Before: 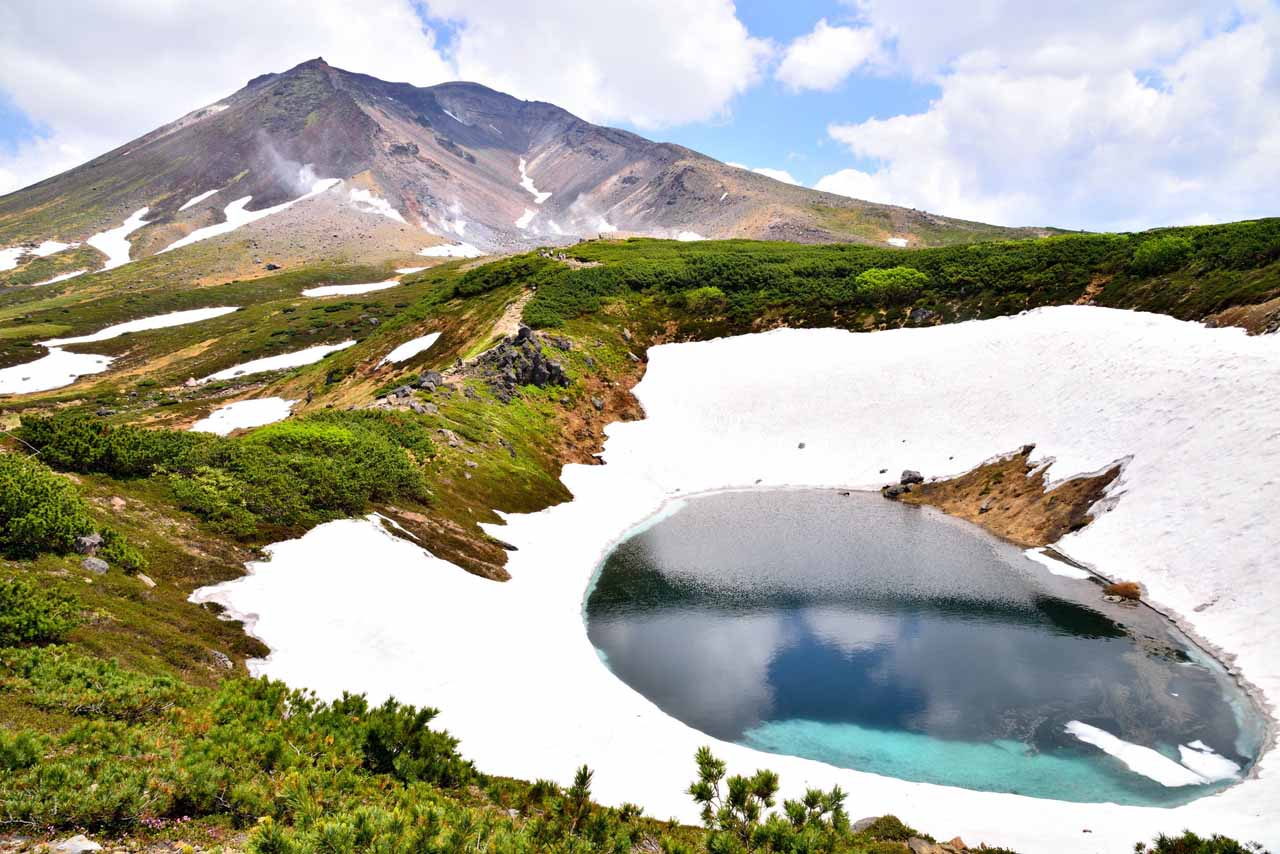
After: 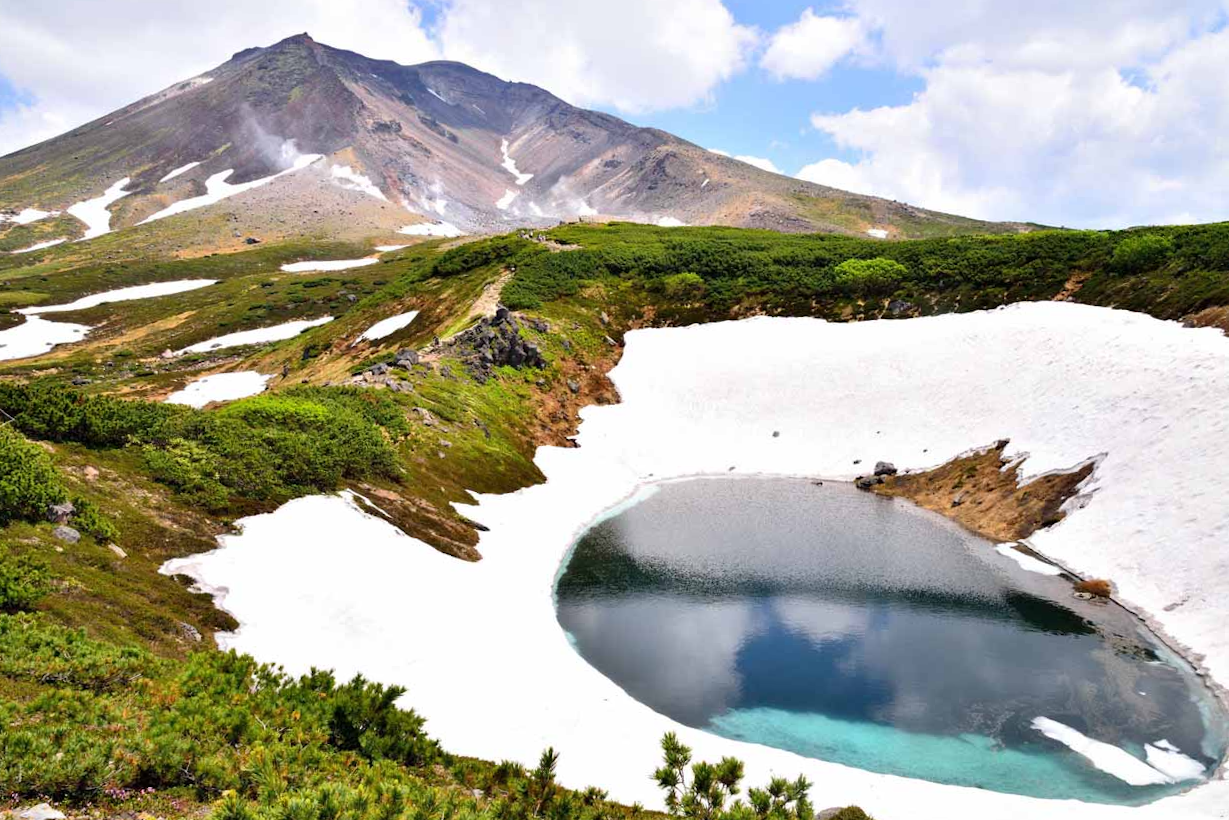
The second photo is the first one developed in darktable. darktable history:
crop and rotate: angle -1.58°
